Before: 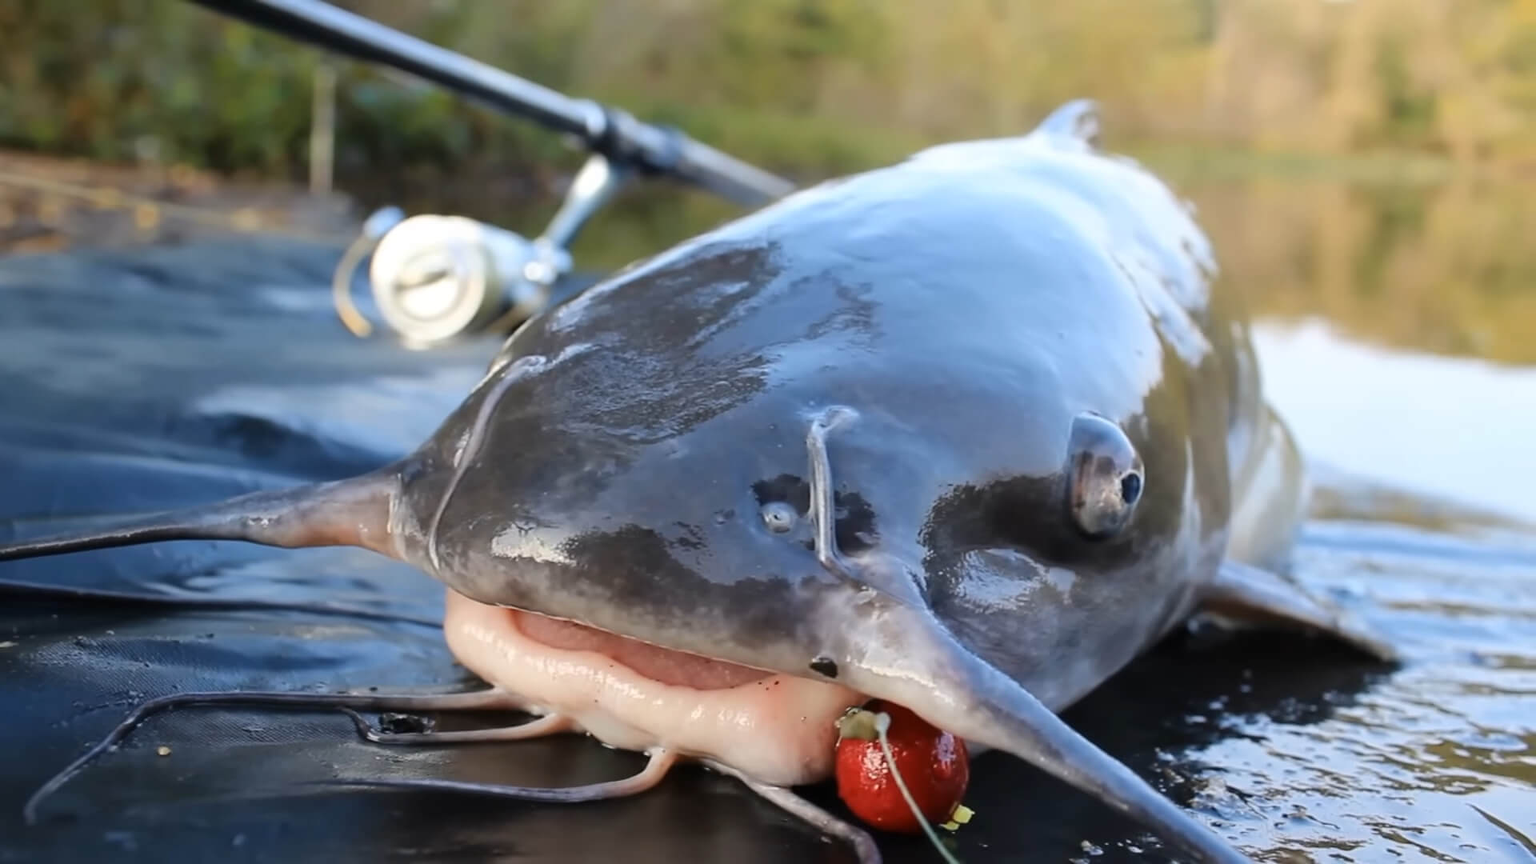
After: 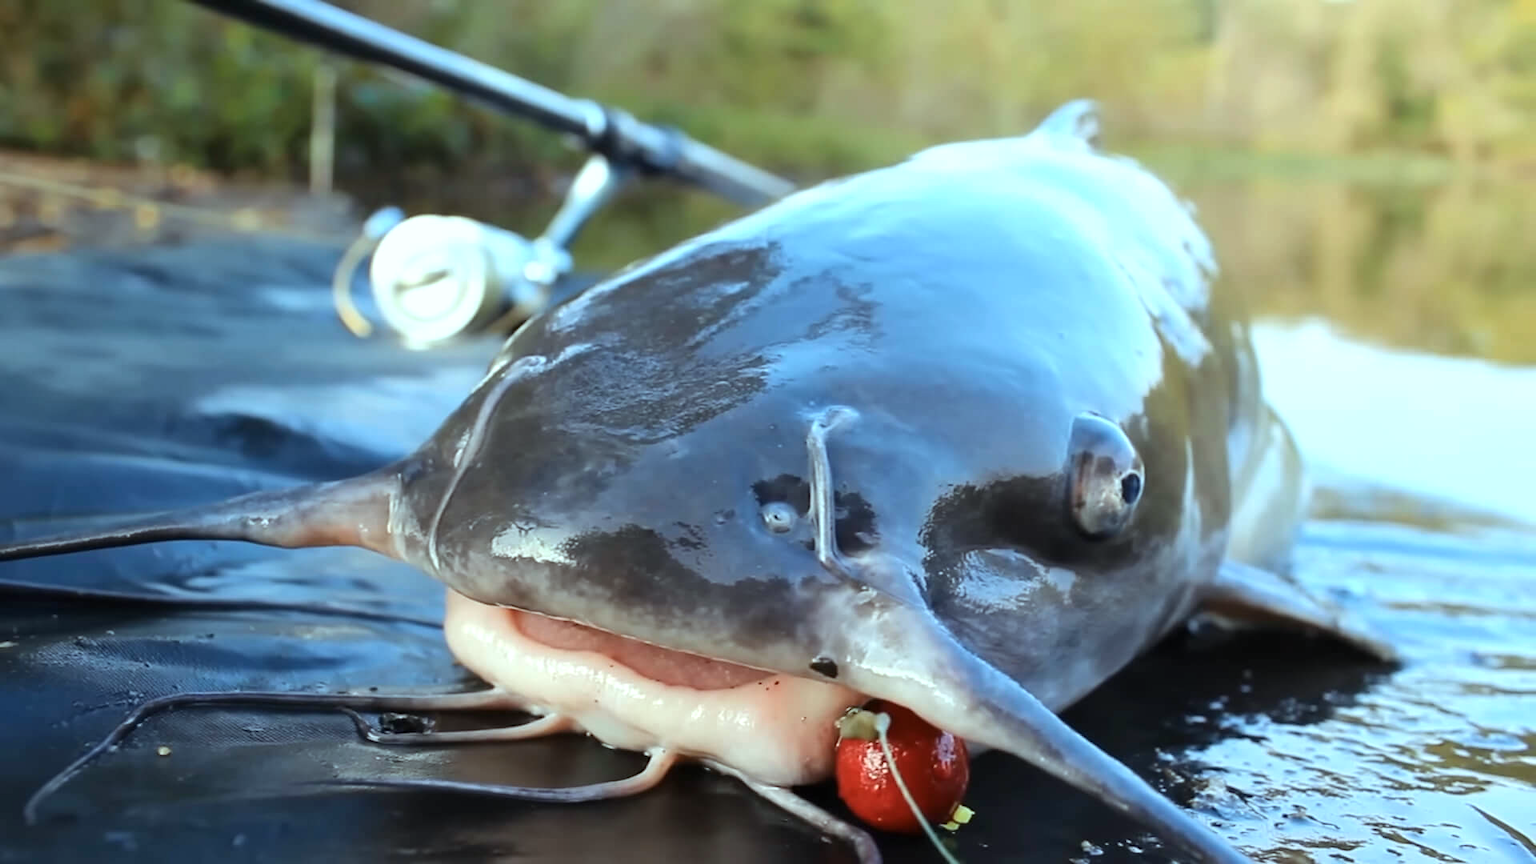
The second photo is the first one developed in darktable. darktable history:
exposure: exposure 0.128 EV, compensate highlight preservation false
color balance rgb: shadows lift › chroma 1.048%, shadows lift › hue 216.3°, highlights gain › luminance 15.241%, highlights gain › chroma 3.95%, highlights gain › hue 209.98°, perceptual saturation grading › global saturation 0.809%
